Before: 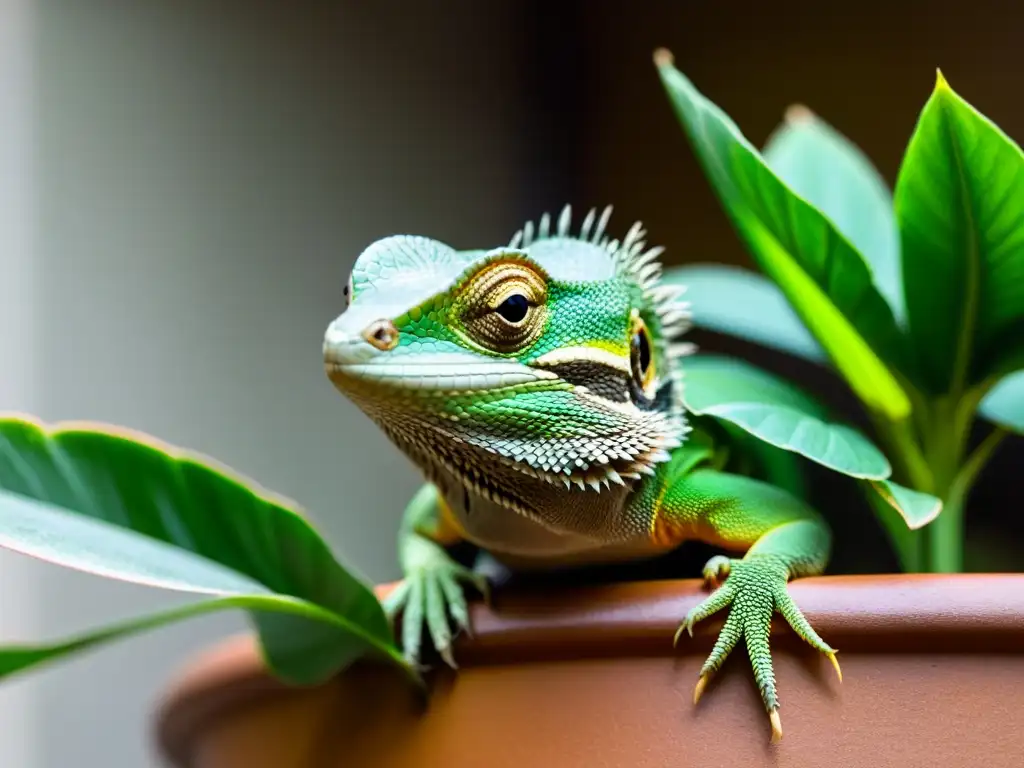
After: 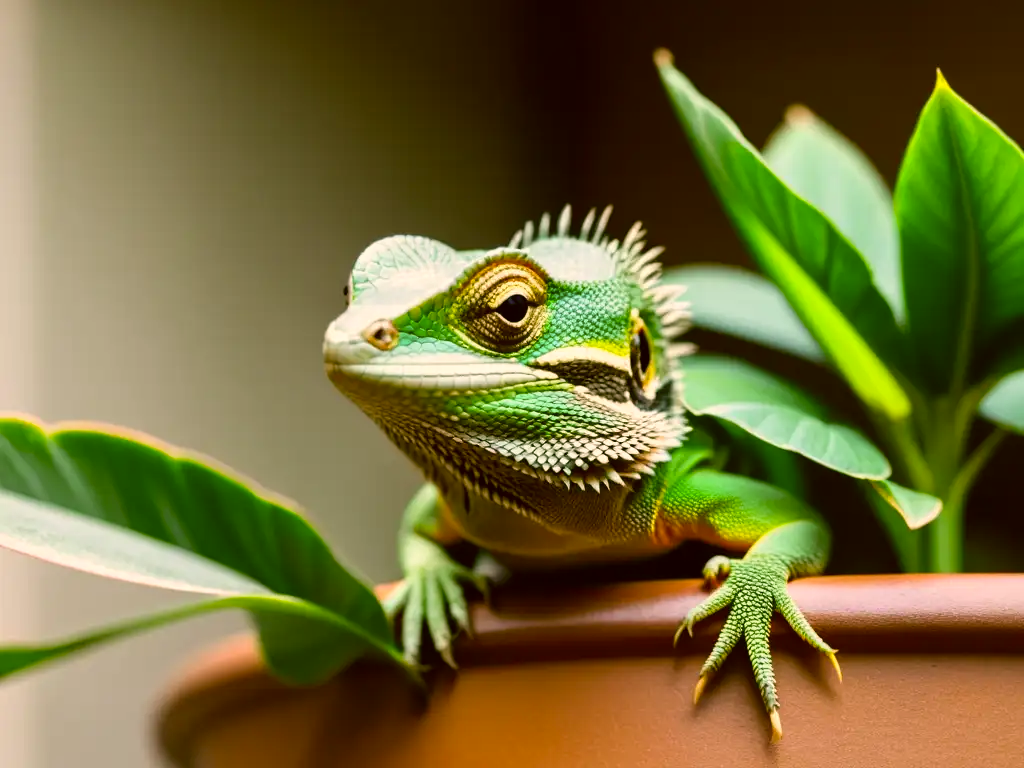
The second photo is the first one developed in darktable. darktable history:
color correction: highlights a* 8.7, highlights b* 15.48, shadows a* -0.606, shadows b* 26.2
